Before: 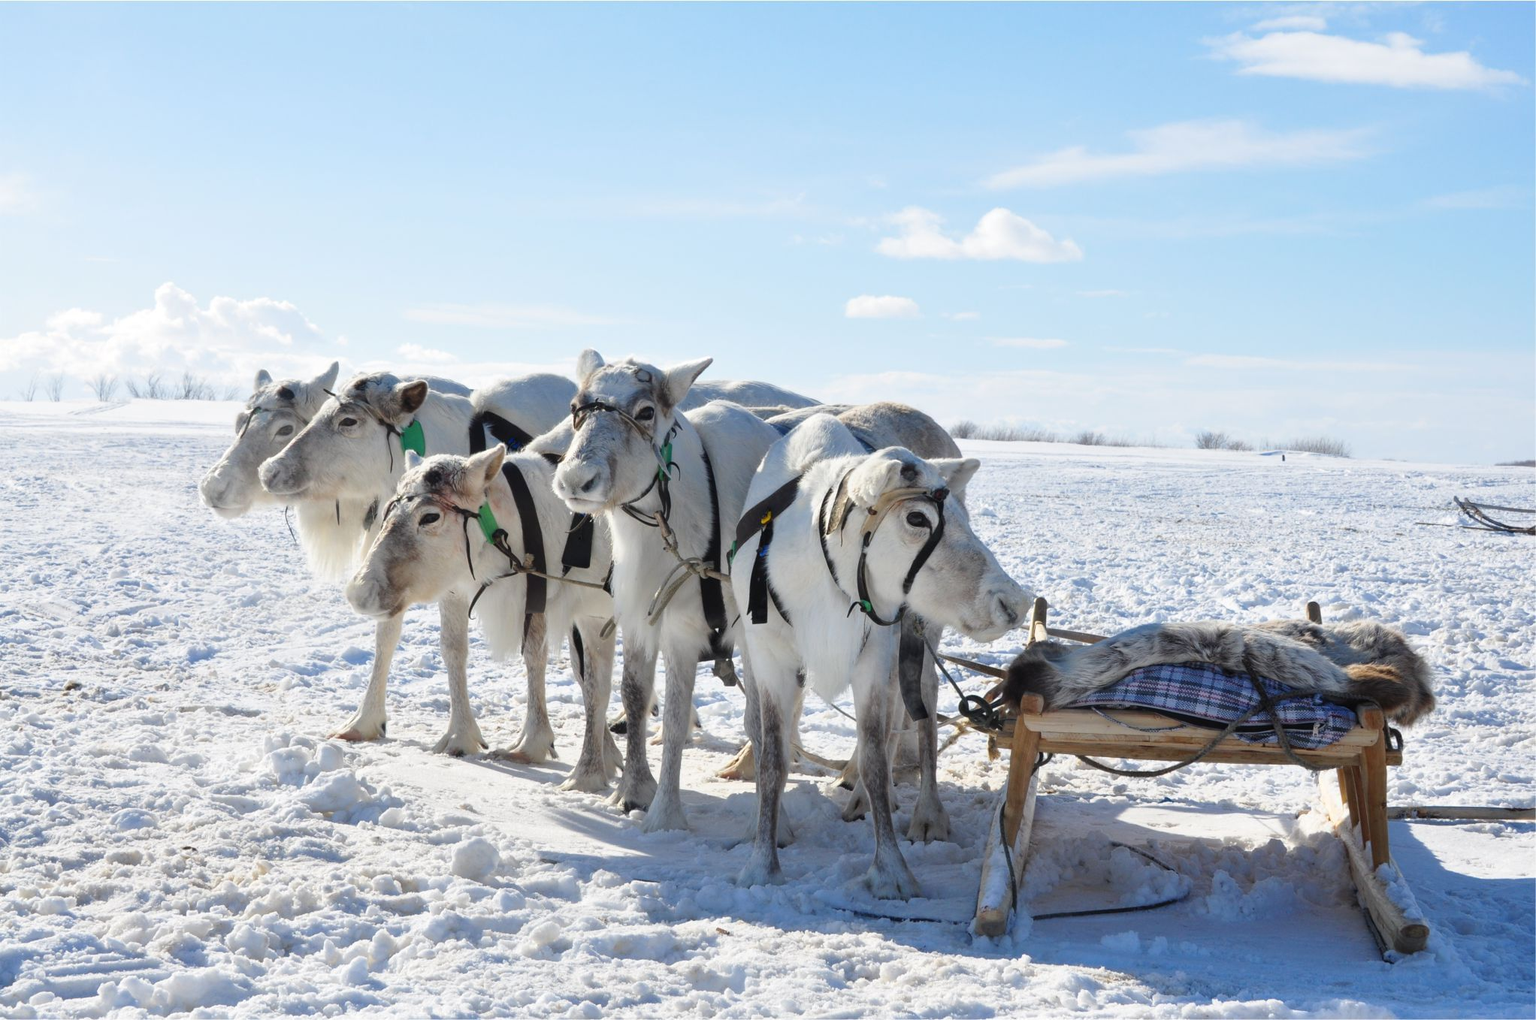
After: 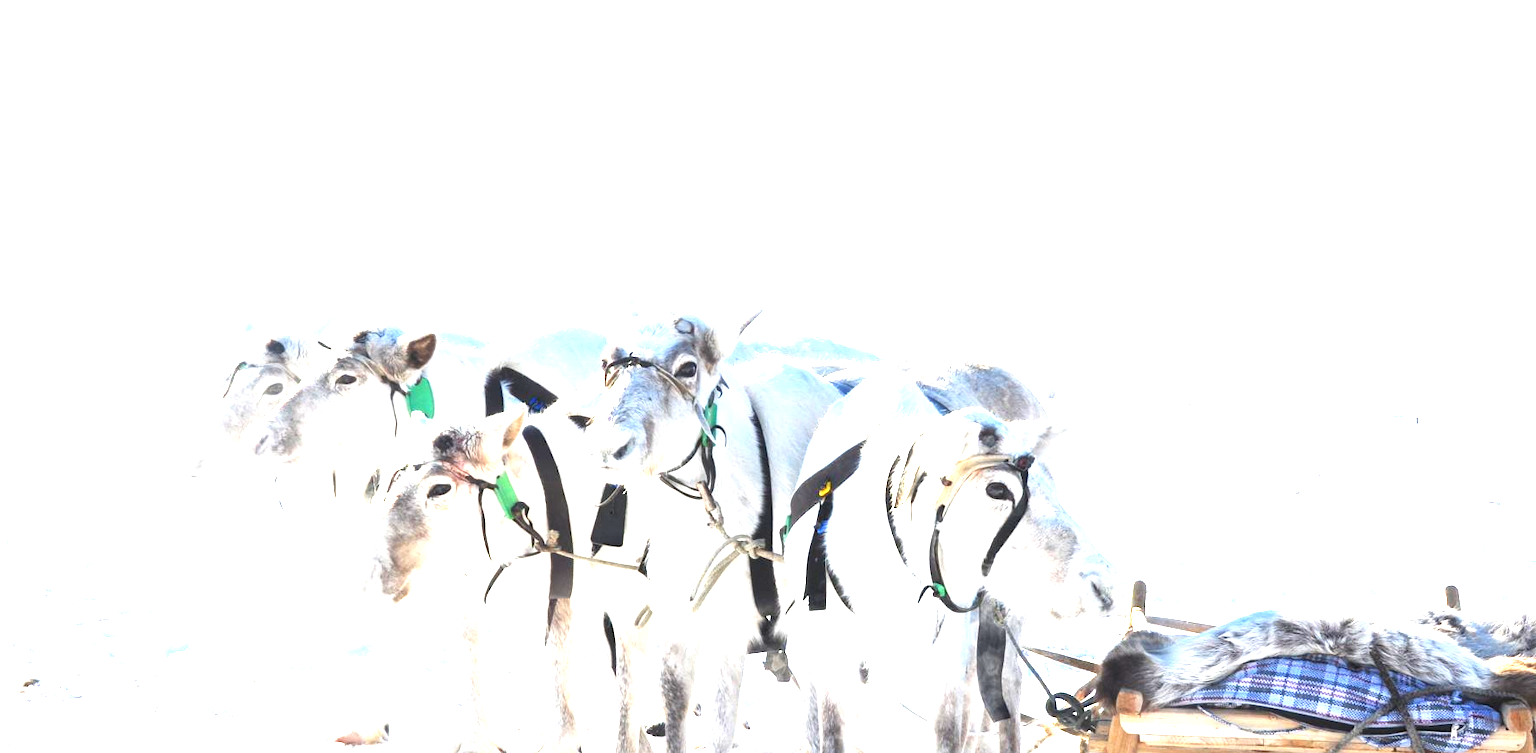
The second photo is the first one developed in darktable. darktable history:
crop: left 3.015%, top 8.969%, right 9.647%, bottom 26.457%
exposure: black level correction 0, exposure 2.327 EV, compensate exposure bias true, compensate highlight preservation false
